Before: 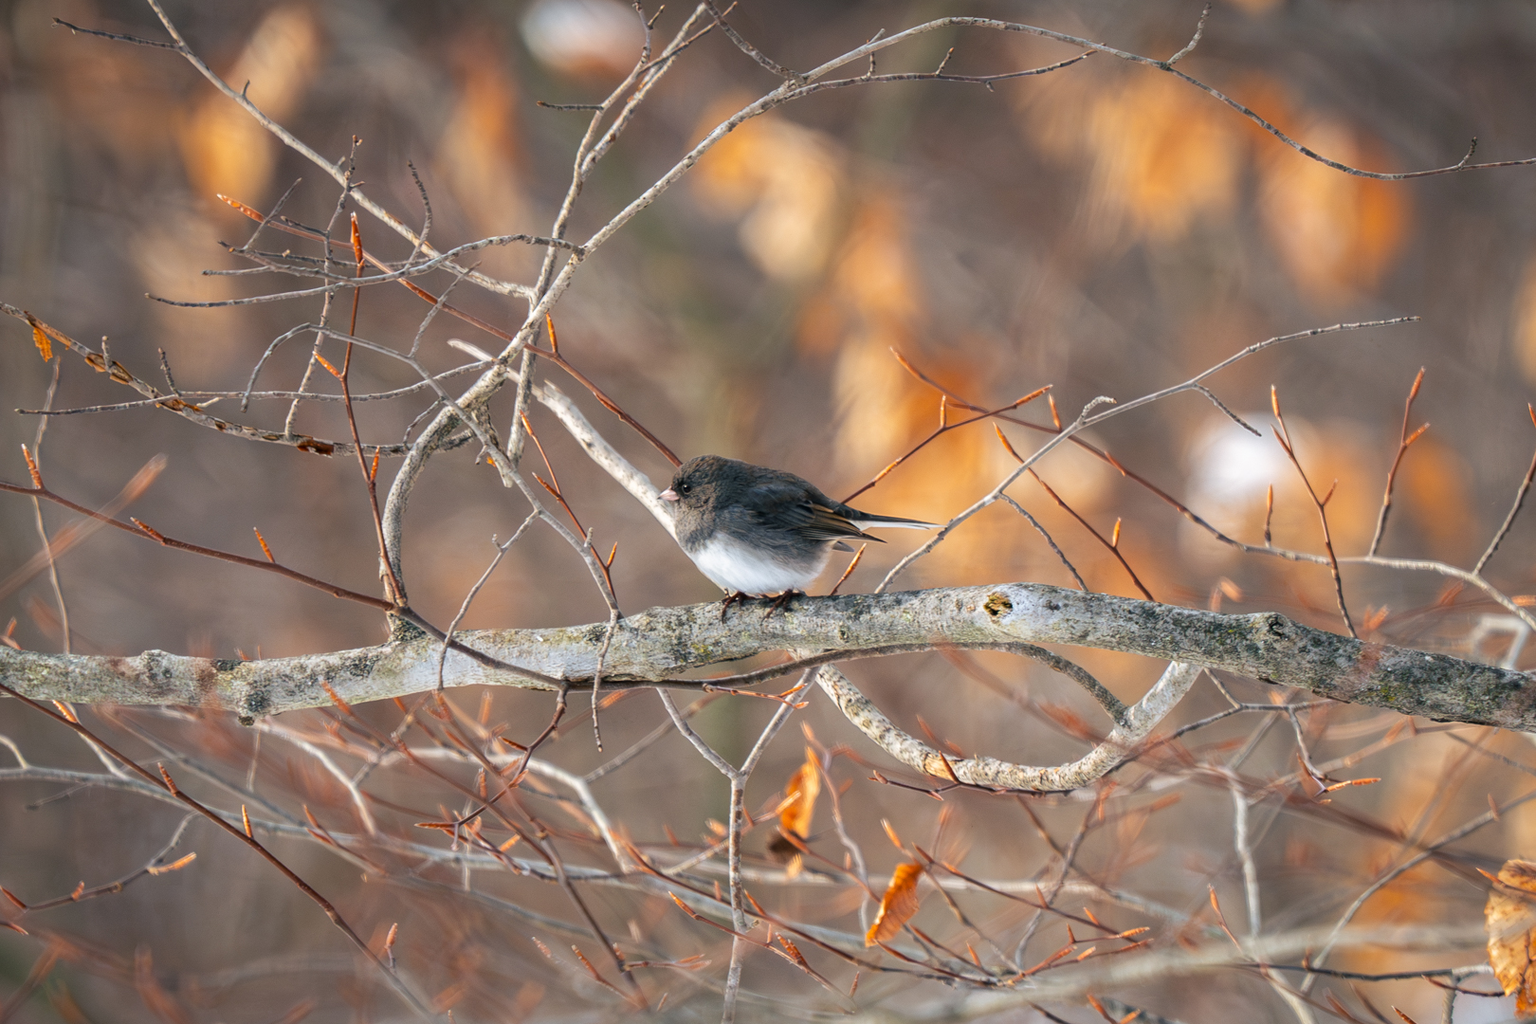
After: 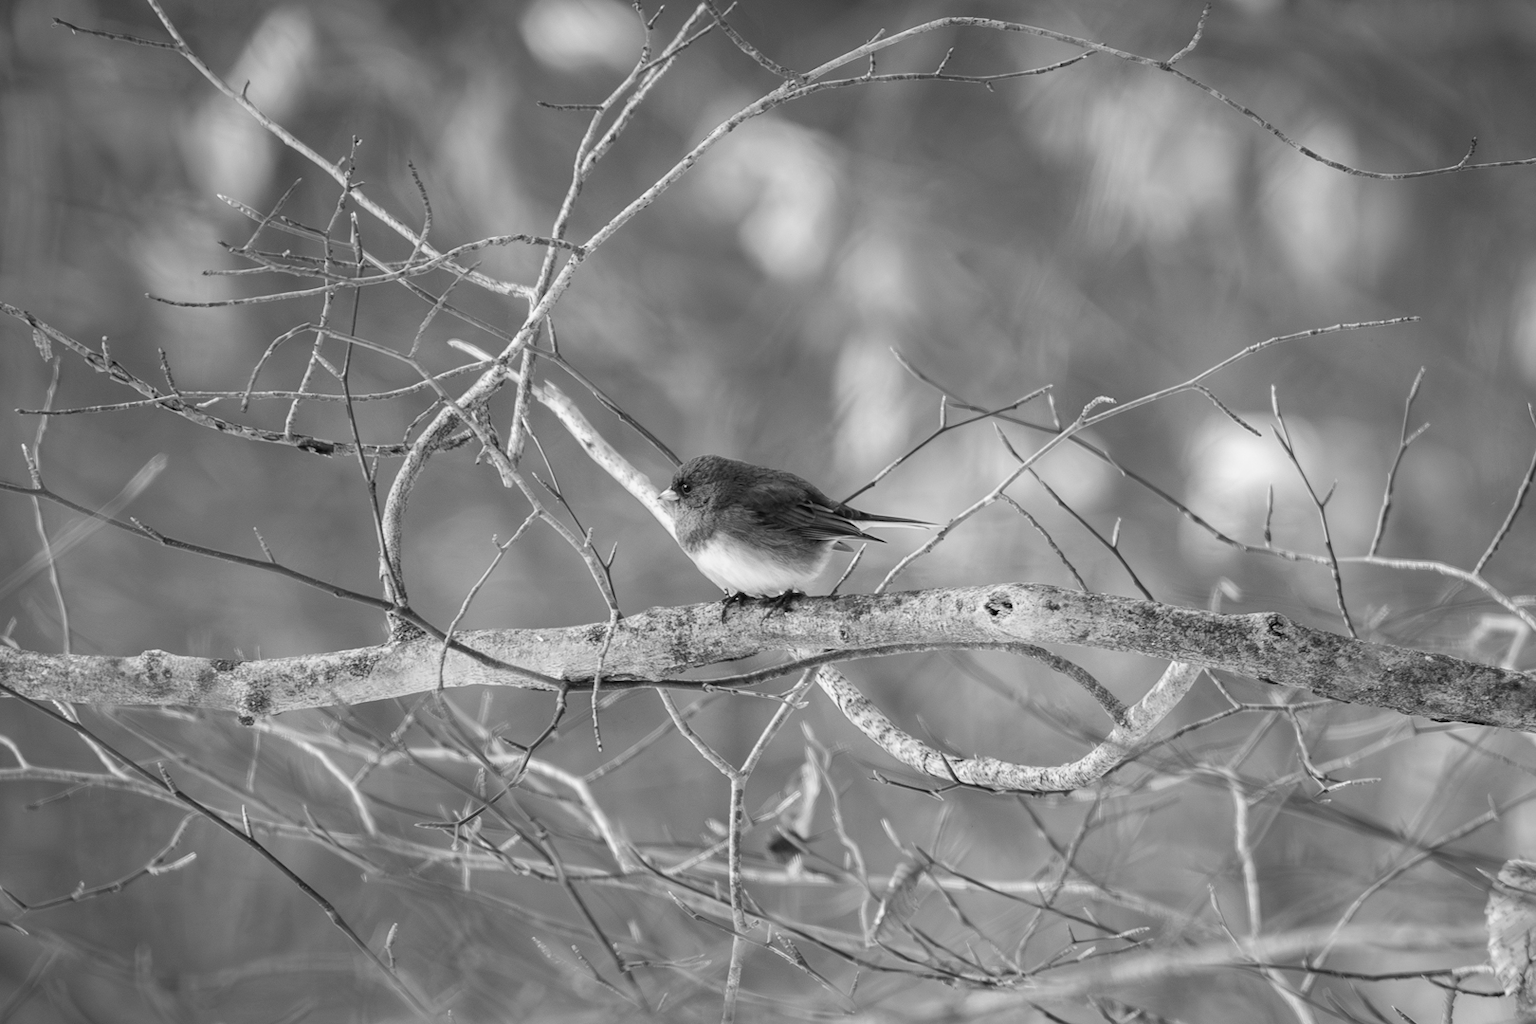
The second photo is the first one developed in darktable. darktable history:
monochrome: a -35.87, b 49.73, size 1.7
contrast brightness saturation: contrast 0.05, brightness 0.06, saturation 0.01
